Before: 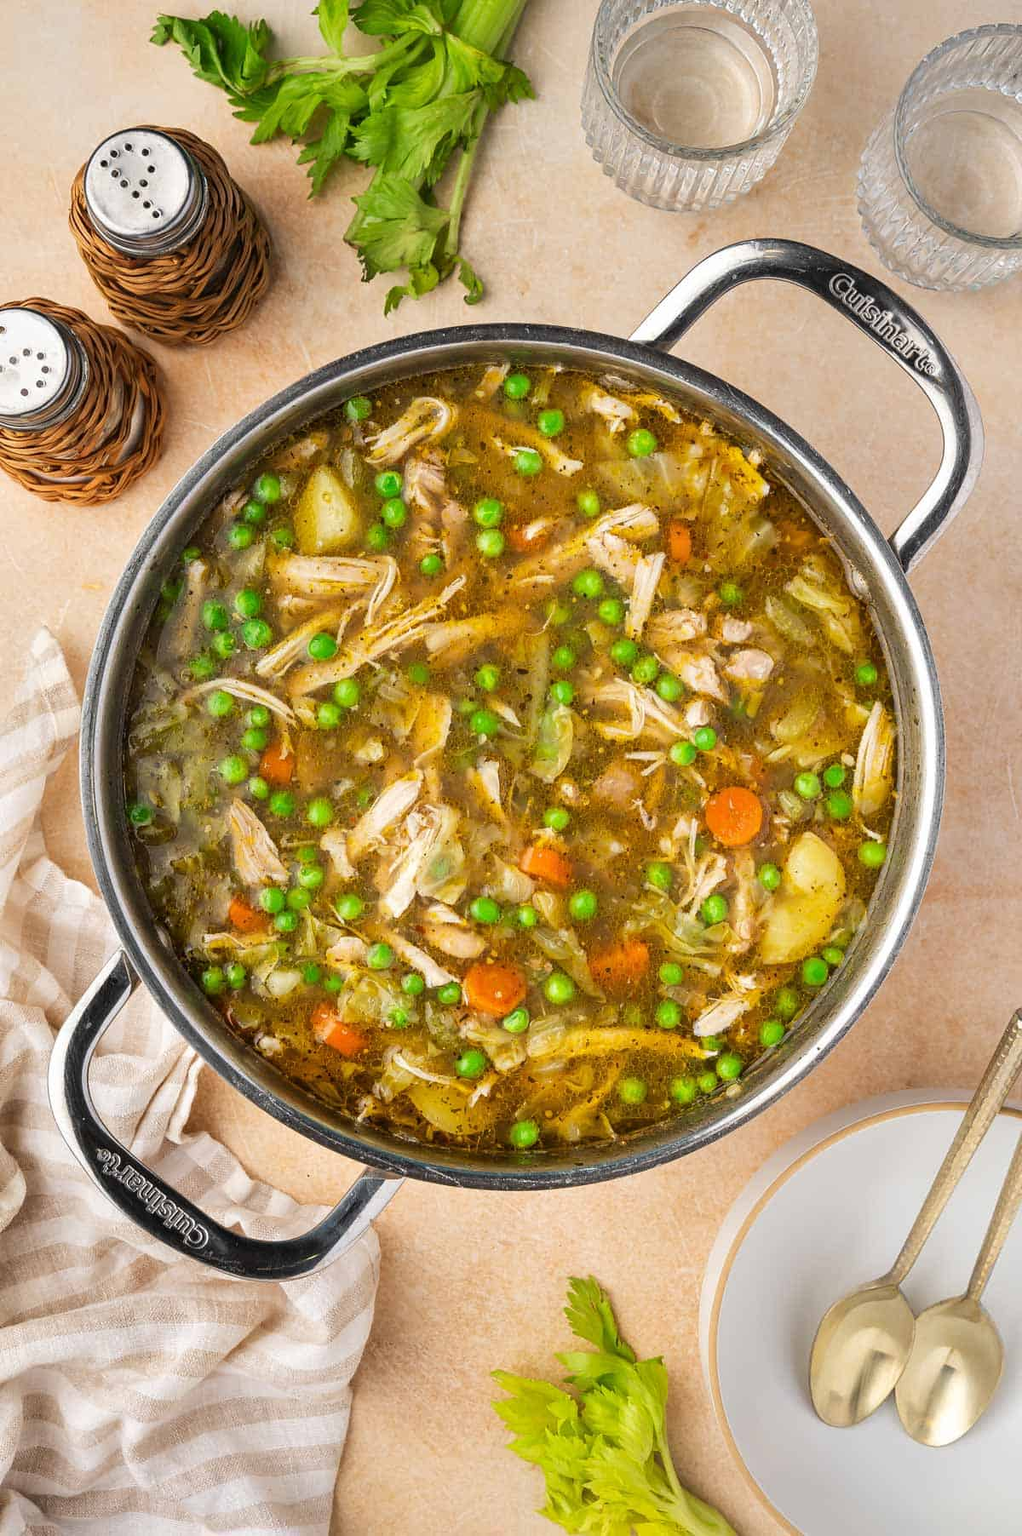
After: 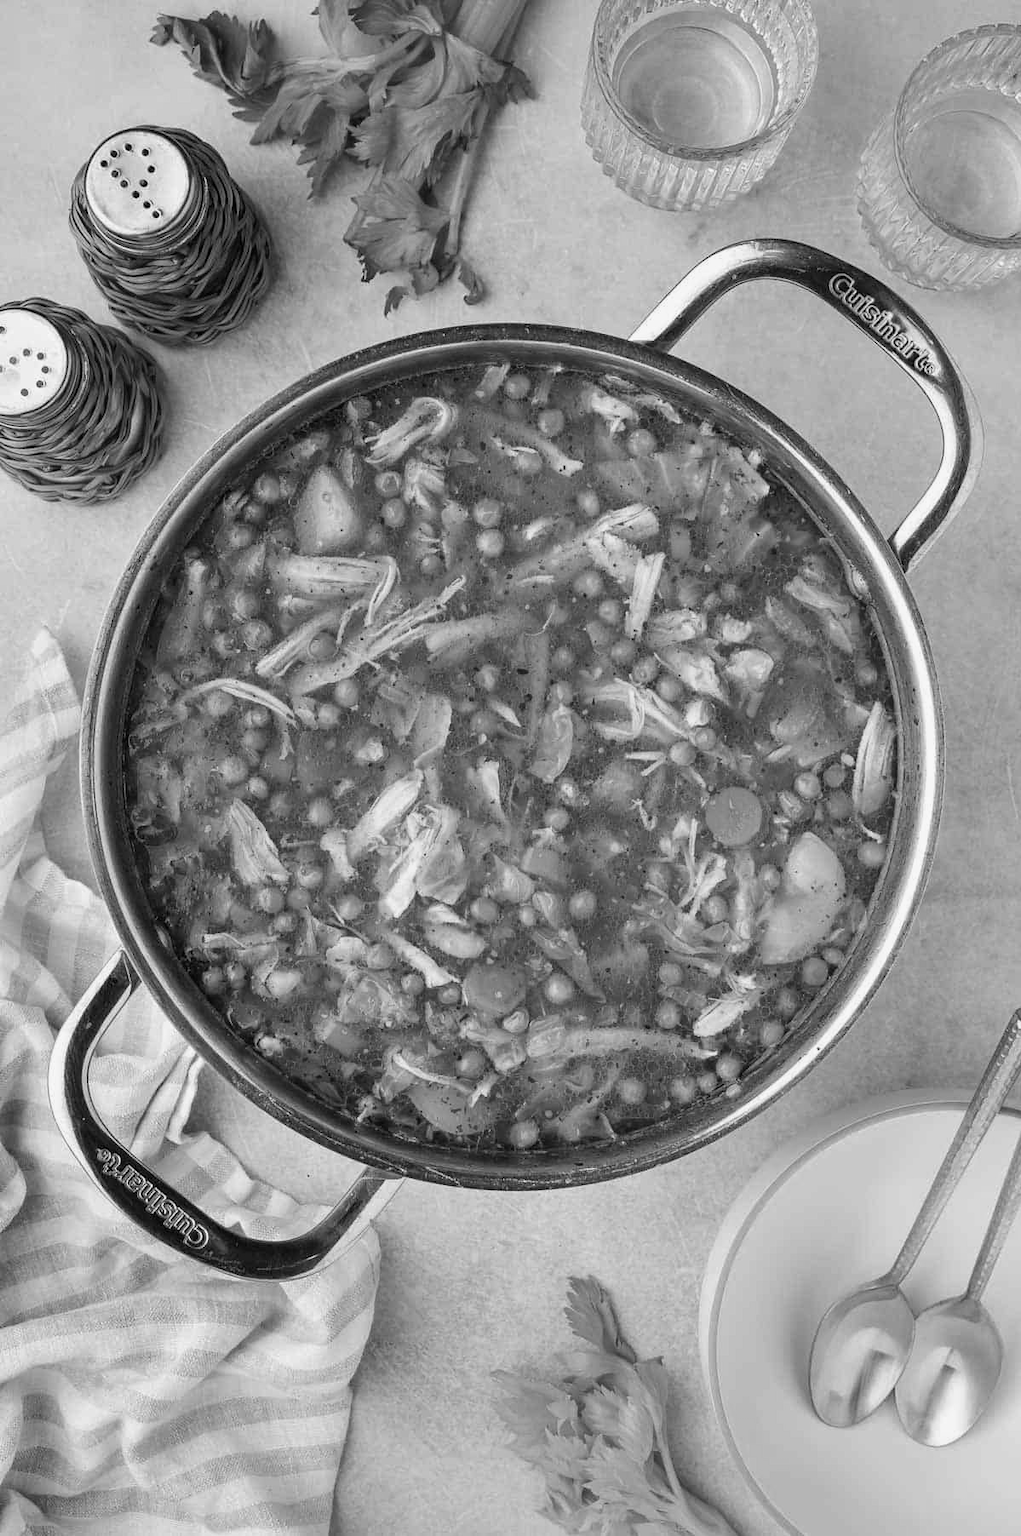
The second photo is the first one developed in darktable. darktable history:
color calibration: output gray [0.21, 0.42, 0.37, 0], gray › normalize channels true, illuminant same as pipeline (D50), adaptation XYZ, x 0.346, y 0.359, gamut compression 0
white balance: red 1, blue 1
